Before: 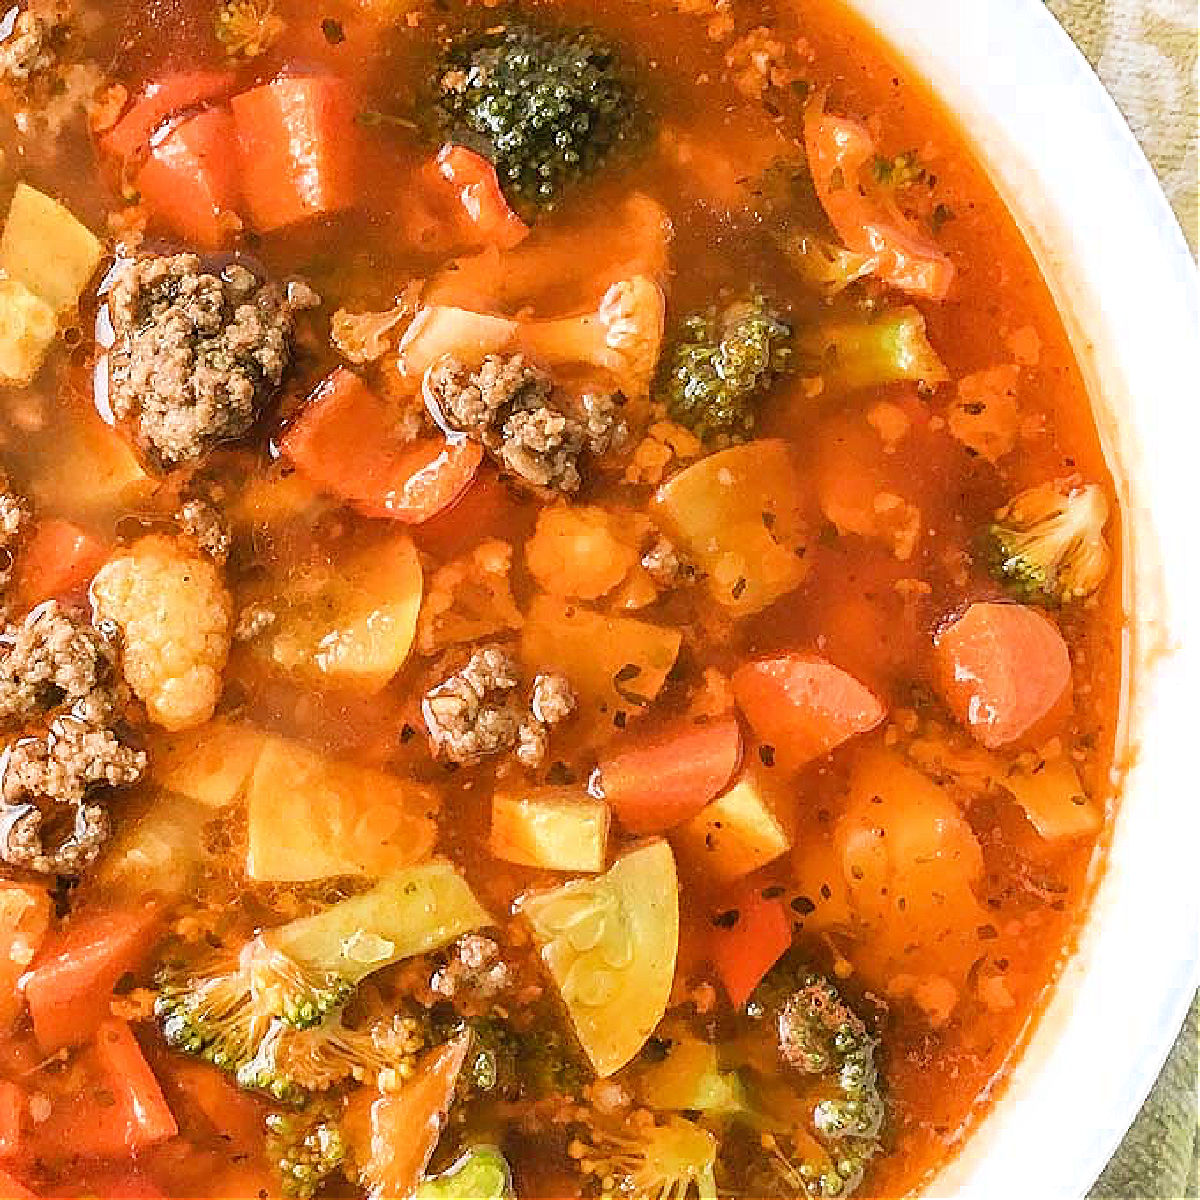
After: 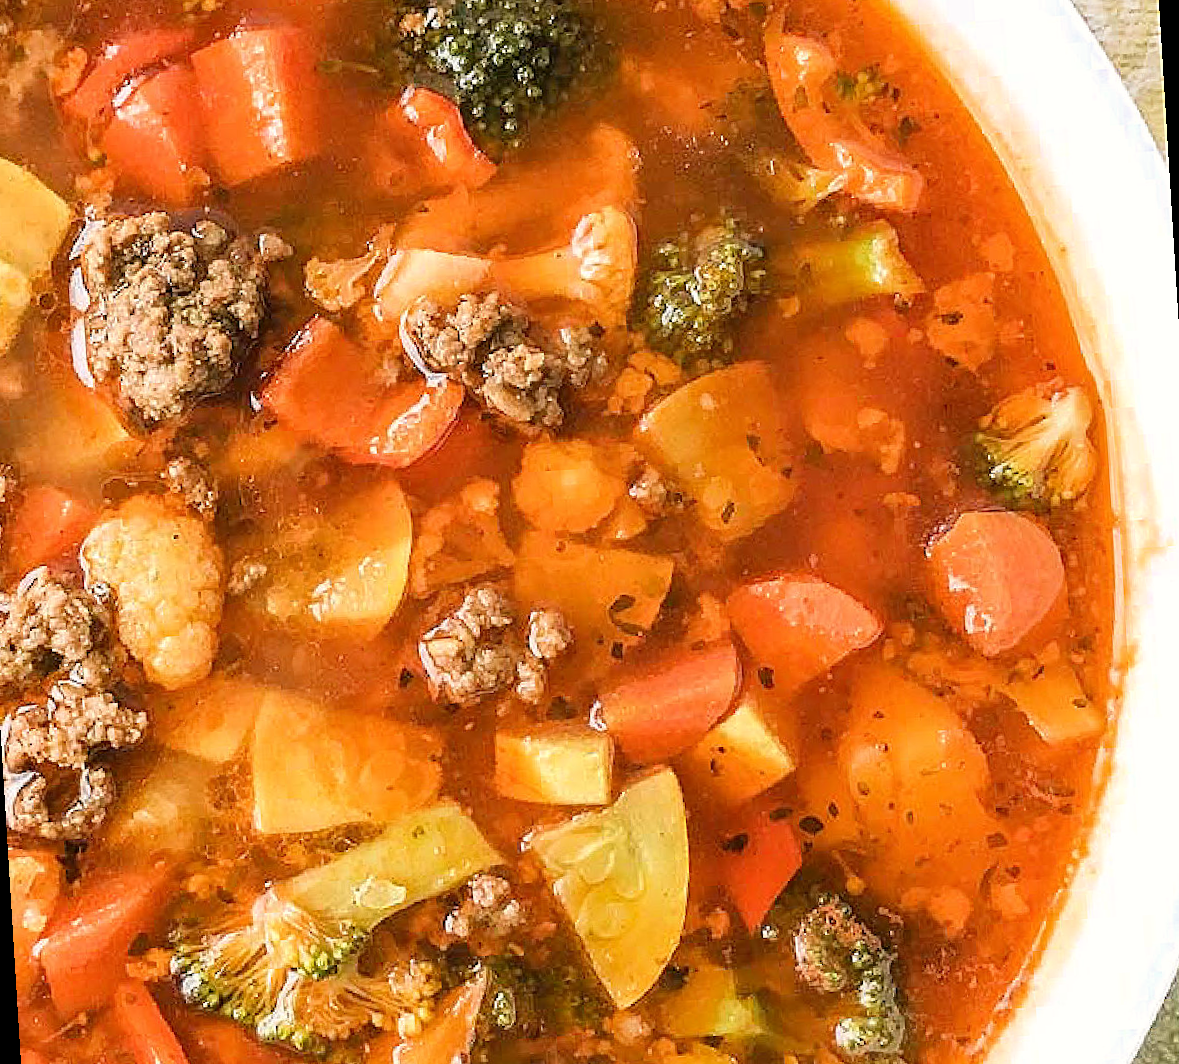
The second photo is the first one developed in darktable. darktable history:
color calibration: x 0.342, y 0.356, temperature 5122 K
rotate and perspective: rotation -3.52°, crop left 0.036, crop right 0.964, crop top 0.081, crop bottom 0.919
